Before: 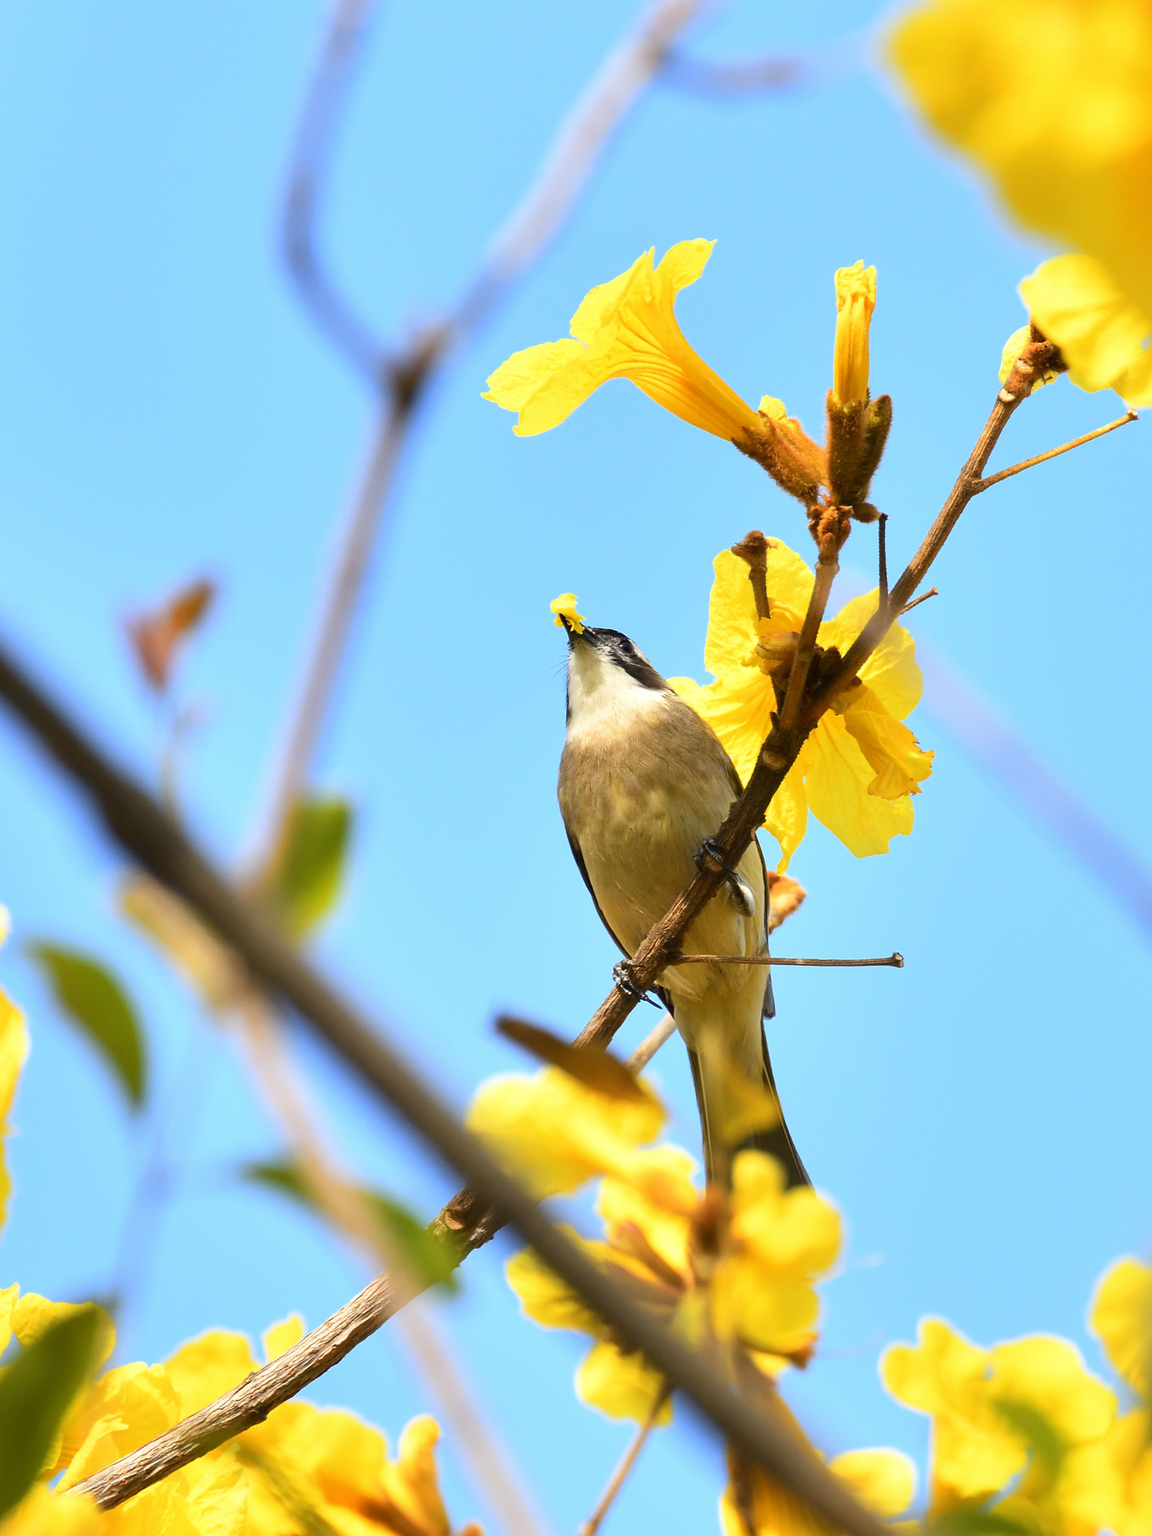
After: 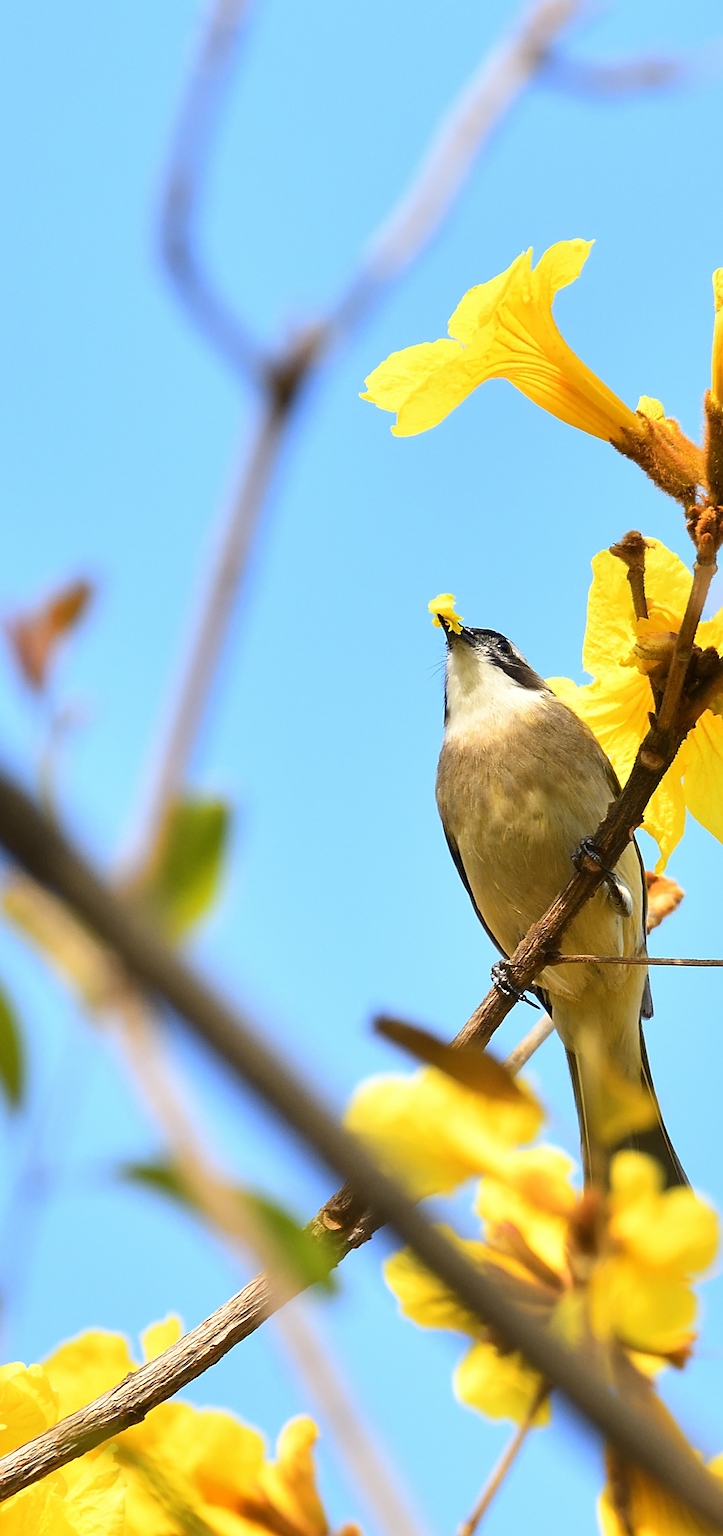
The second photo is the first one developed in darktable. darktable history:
sharpen: on, module defaults
crop: left 10.644%, right 26.528%
